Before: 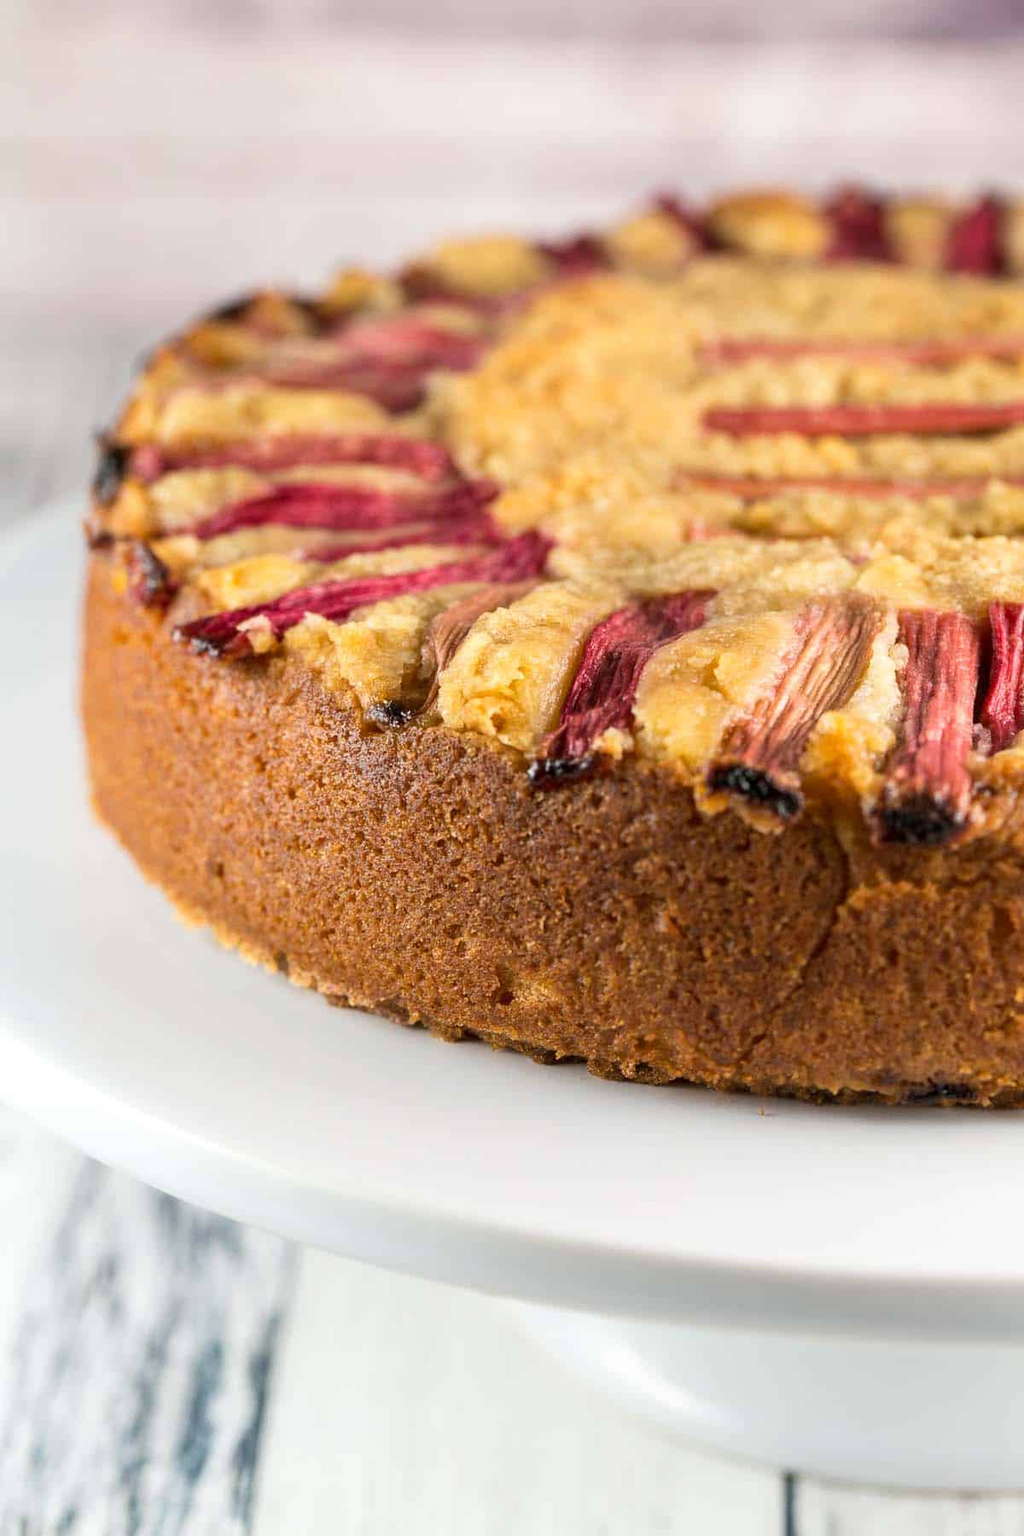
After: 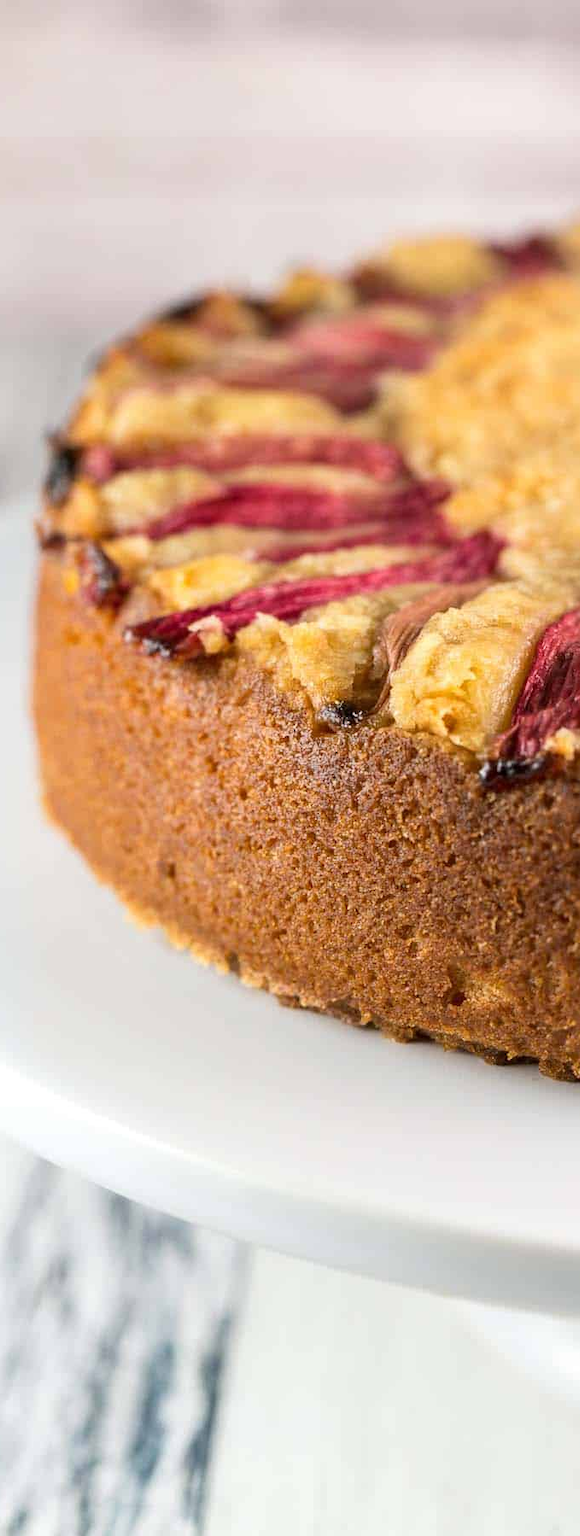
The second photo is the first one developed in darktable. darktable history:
crop: left 4.808%, right 38.444%
